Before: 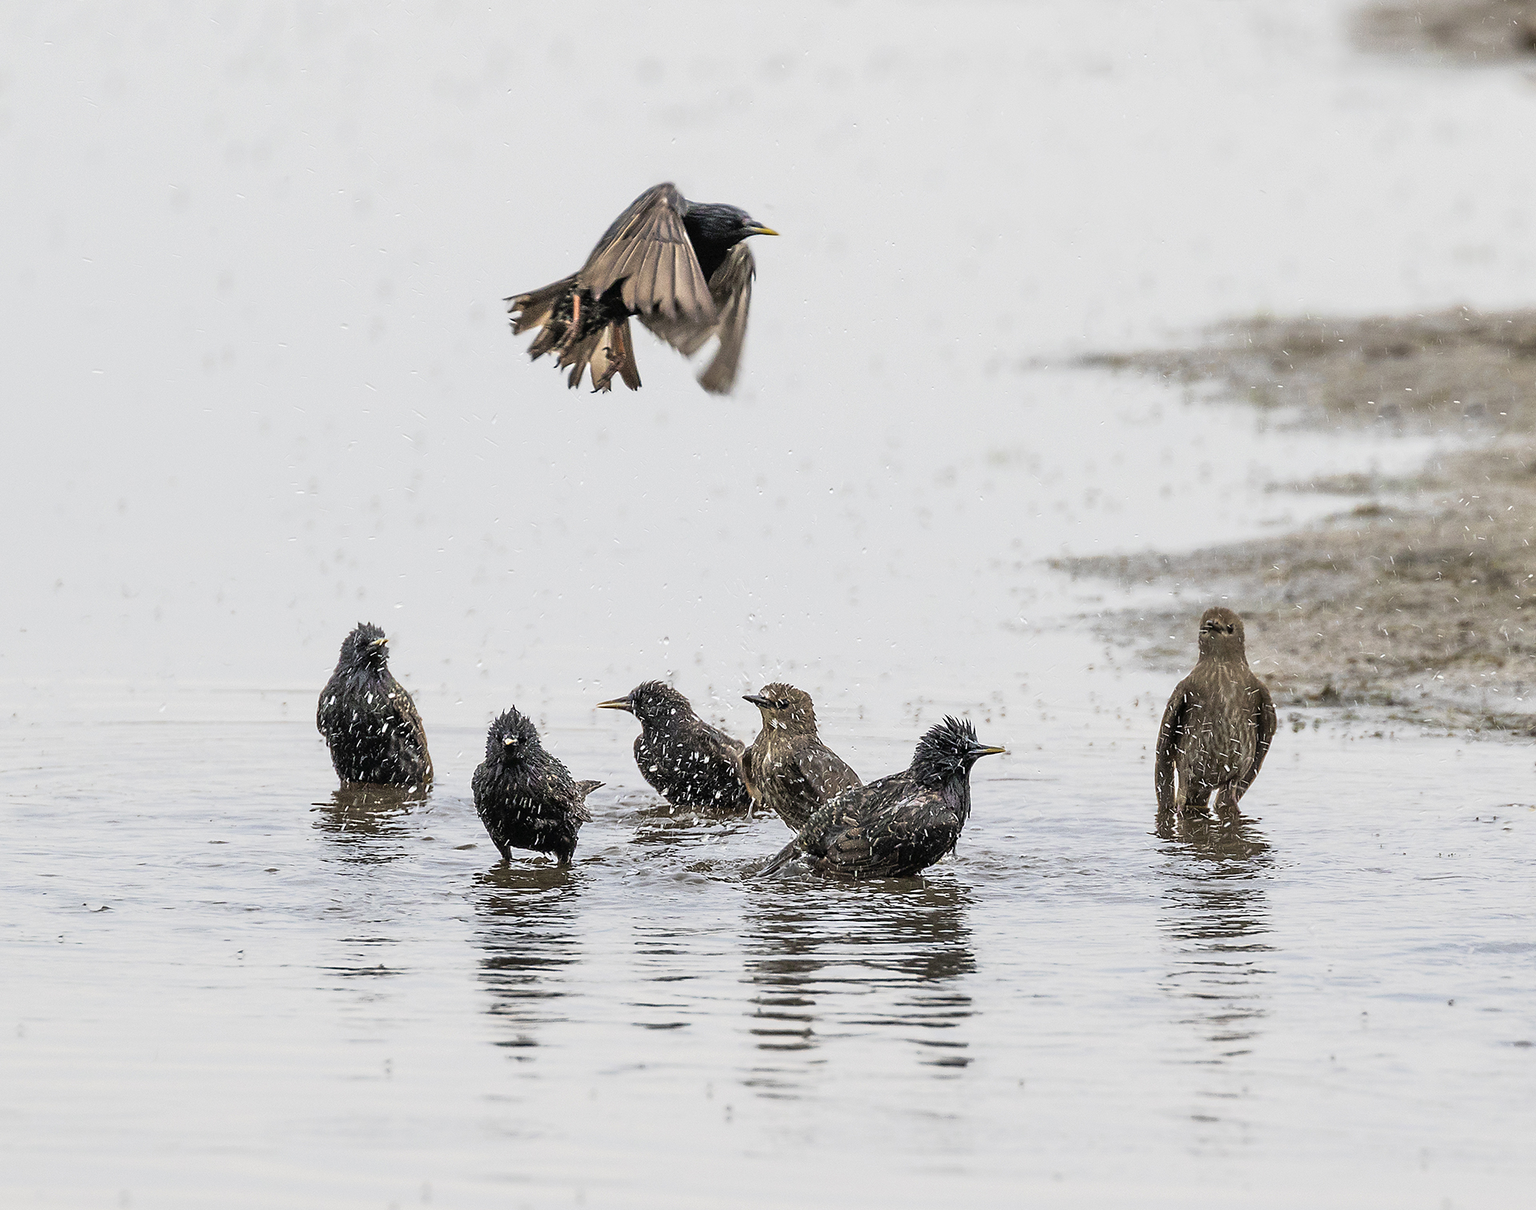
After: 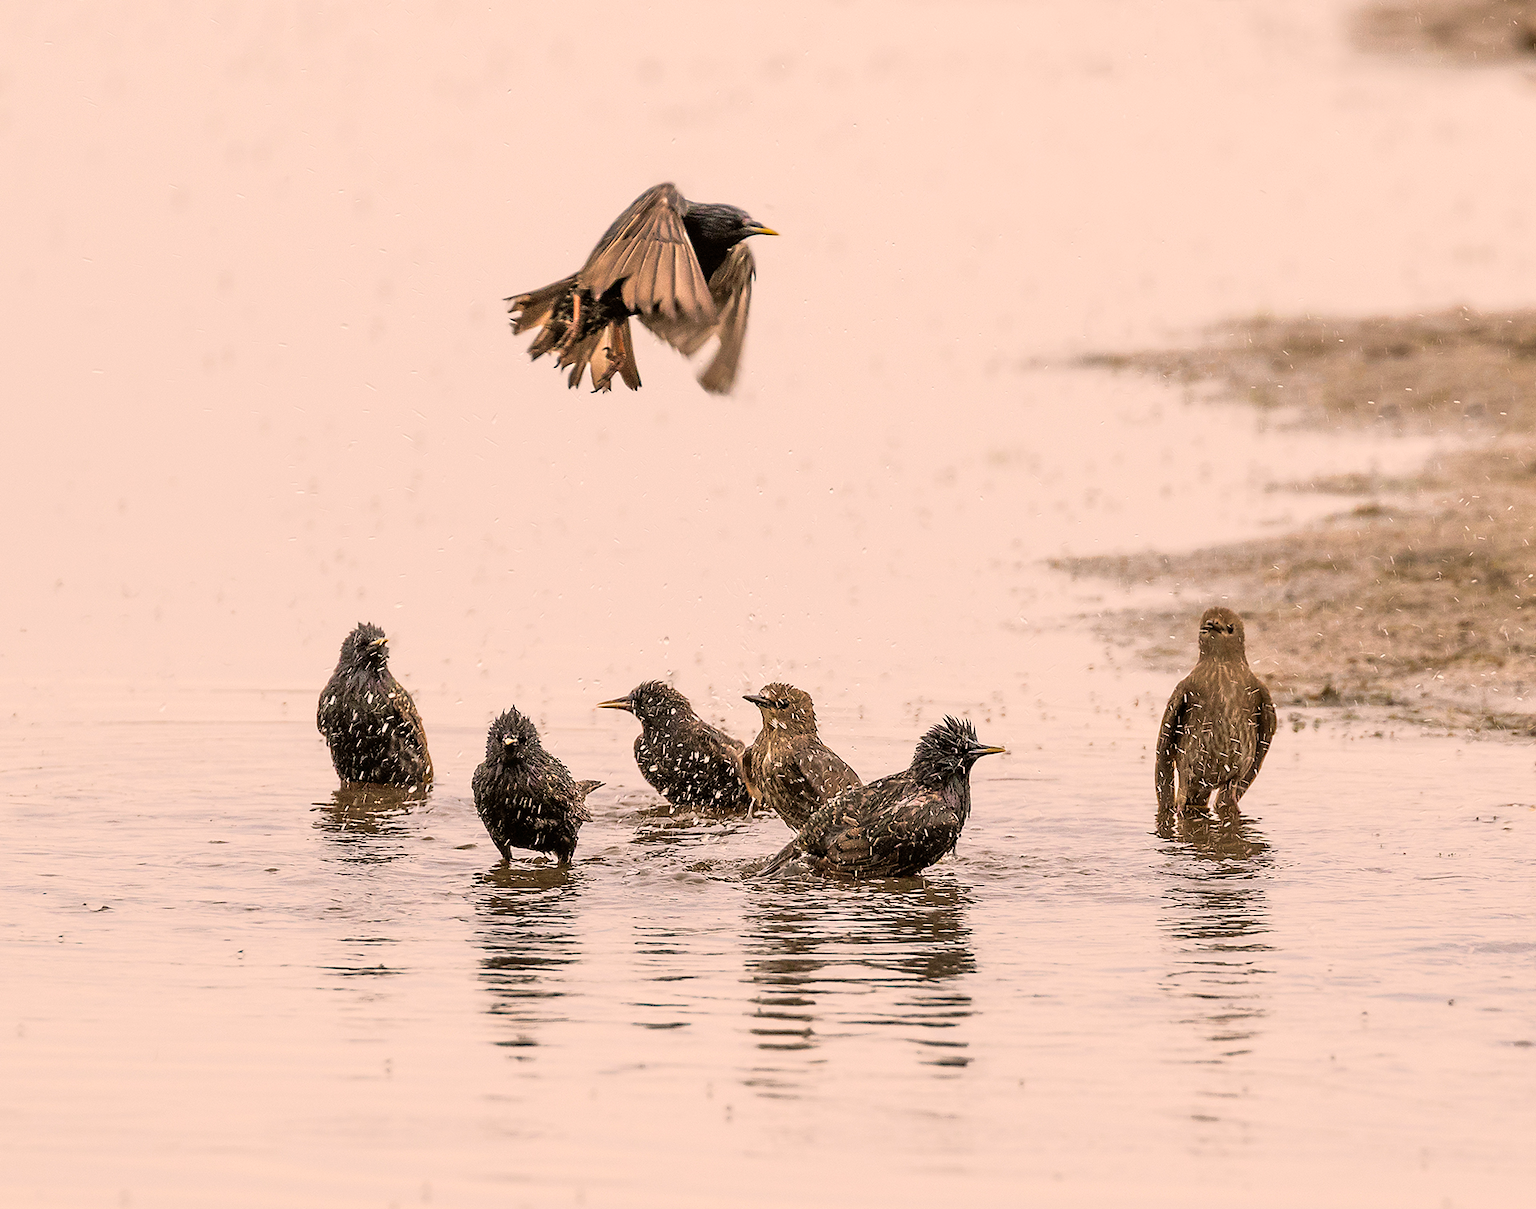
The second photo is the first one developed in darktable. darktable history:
color balance rgb: shadows lift › luminance -5%, shadows lift › chroma 1.1%, shadows lift › hue 219°, power › luminance 10%, power › chroma 2.83%, power › hue 60°, highlights gain › chroma 4.52%, highlights gain › hue 33.33°, saturation formula JzAzBz (2021)
contrast brightness saturation: saturation -0.05
